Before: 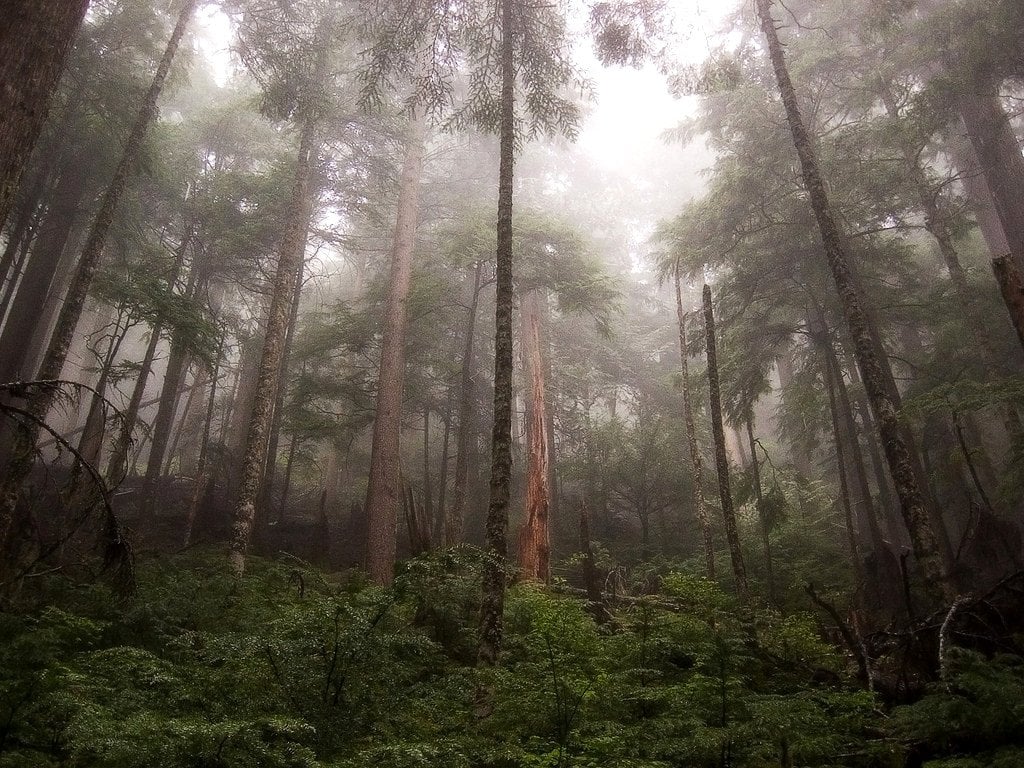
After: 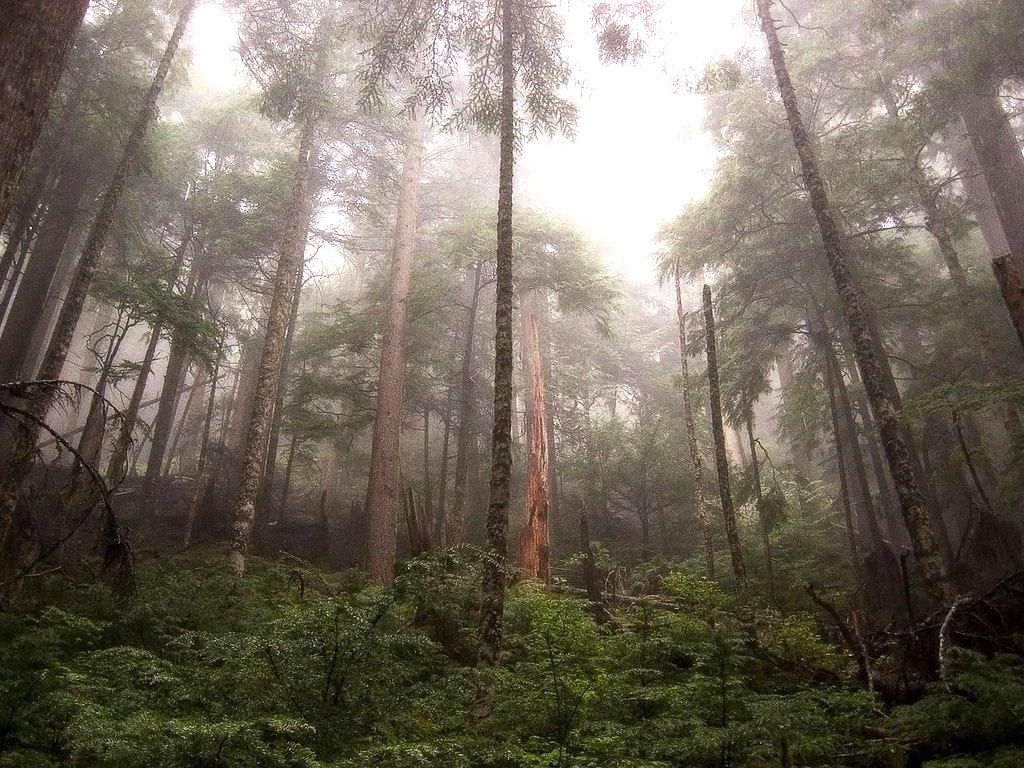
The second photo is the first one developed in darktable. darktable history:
exposure: exposure 0.601 EV, compensate highlight preservation false
